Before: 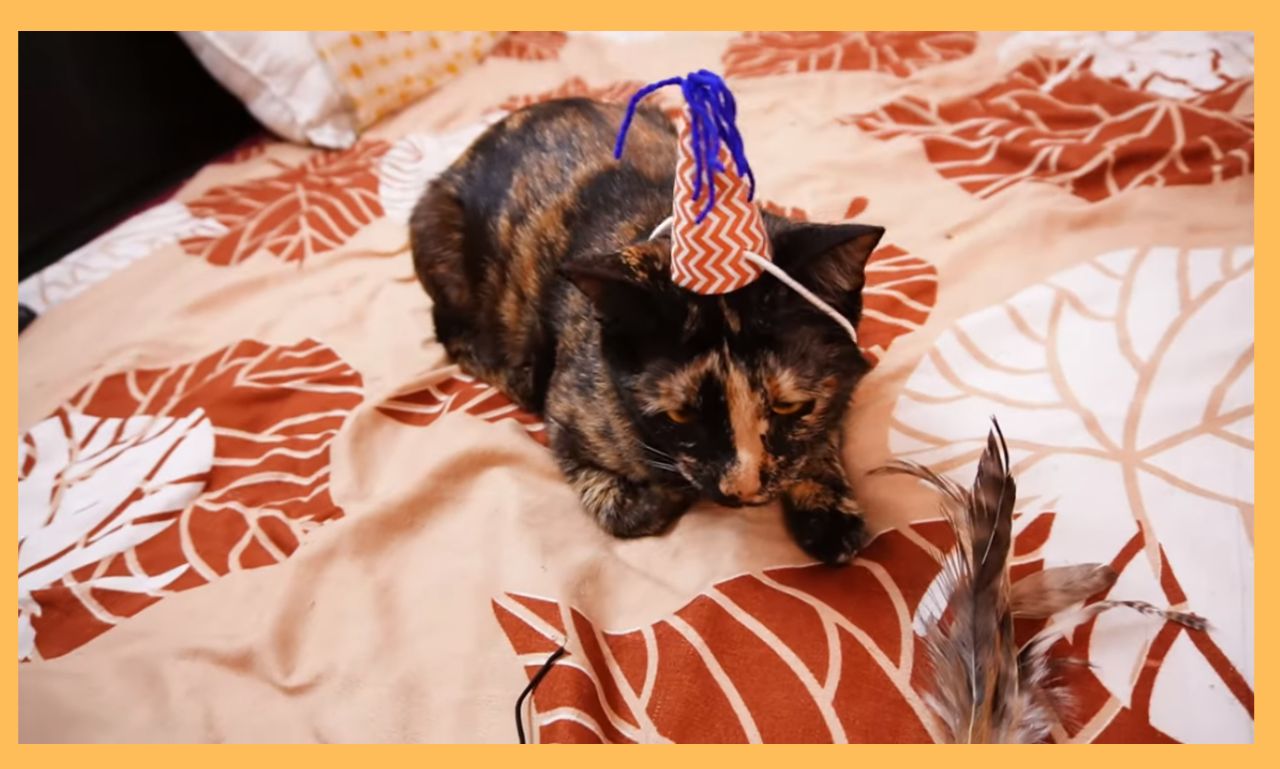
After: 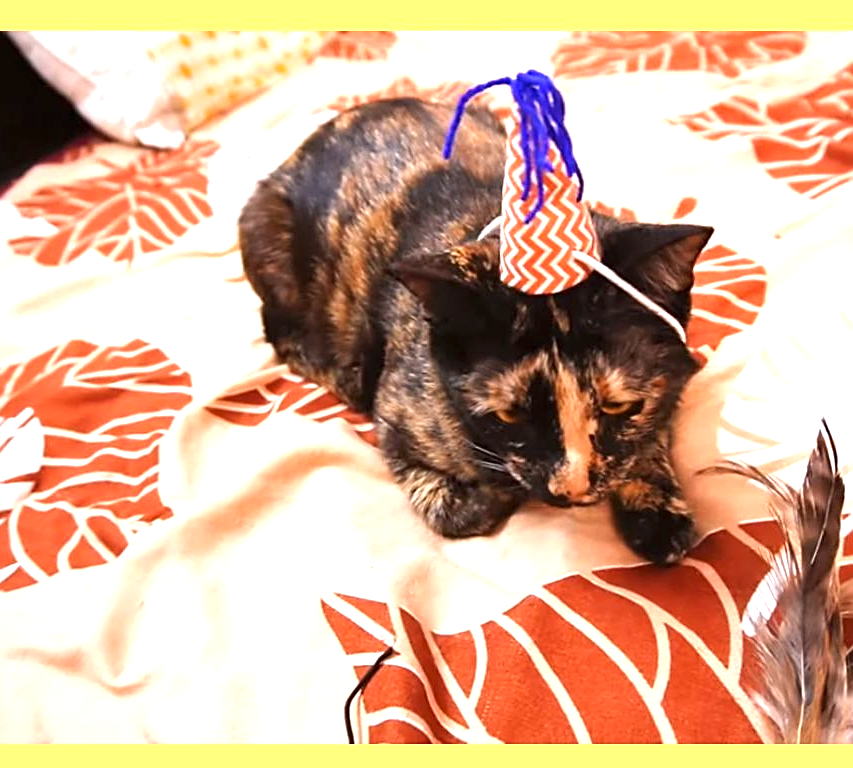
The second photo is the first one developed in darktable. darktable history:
exposure: black level correction 0, exposure 1.1 EV, compensate exposure bias true, compensate highlight preservation false
crop and rotate: left 13.409%, right 19.924%
sharpen: on, module defaults
